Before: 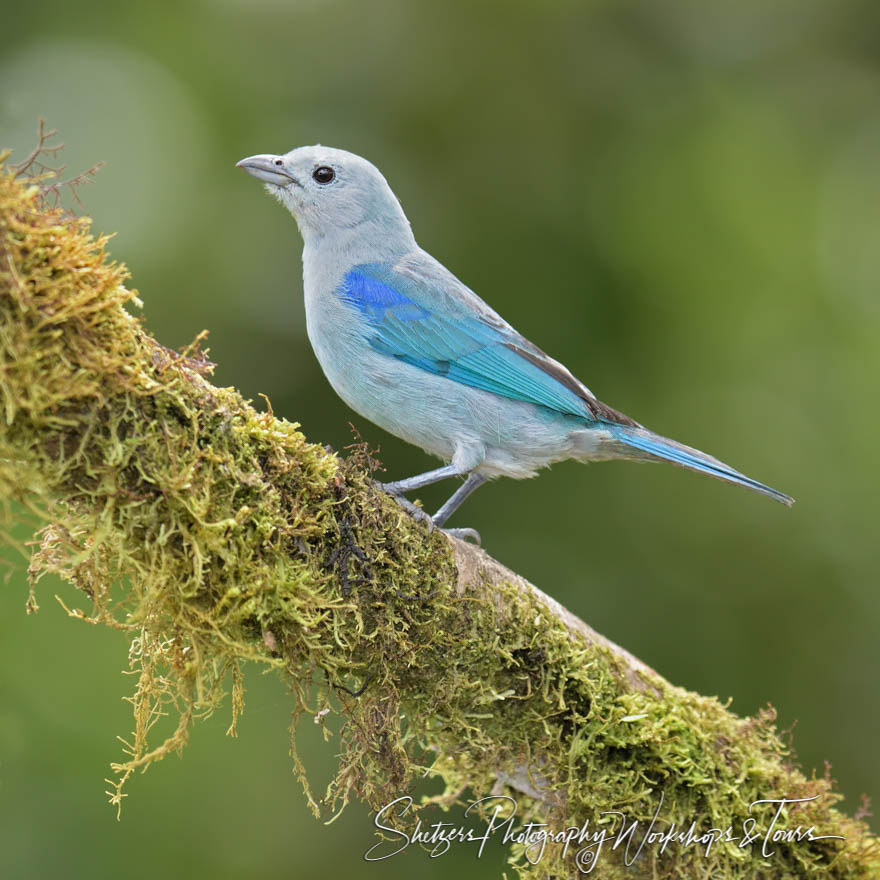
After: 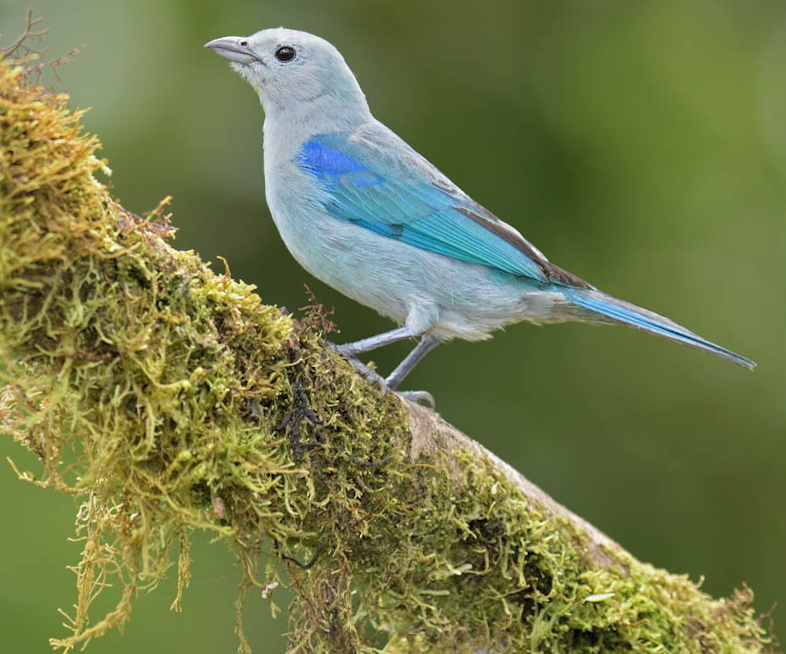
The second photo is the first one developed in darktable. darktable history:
rotate and perspective: rotation 0.128°, lens shift (vertical) -0.181, lens shift (horizontal) -0.044, shear 0.001, automatic cropping off
crop: left 7.856%, top 11.836%, right 10.12%, bottom 15.387%
